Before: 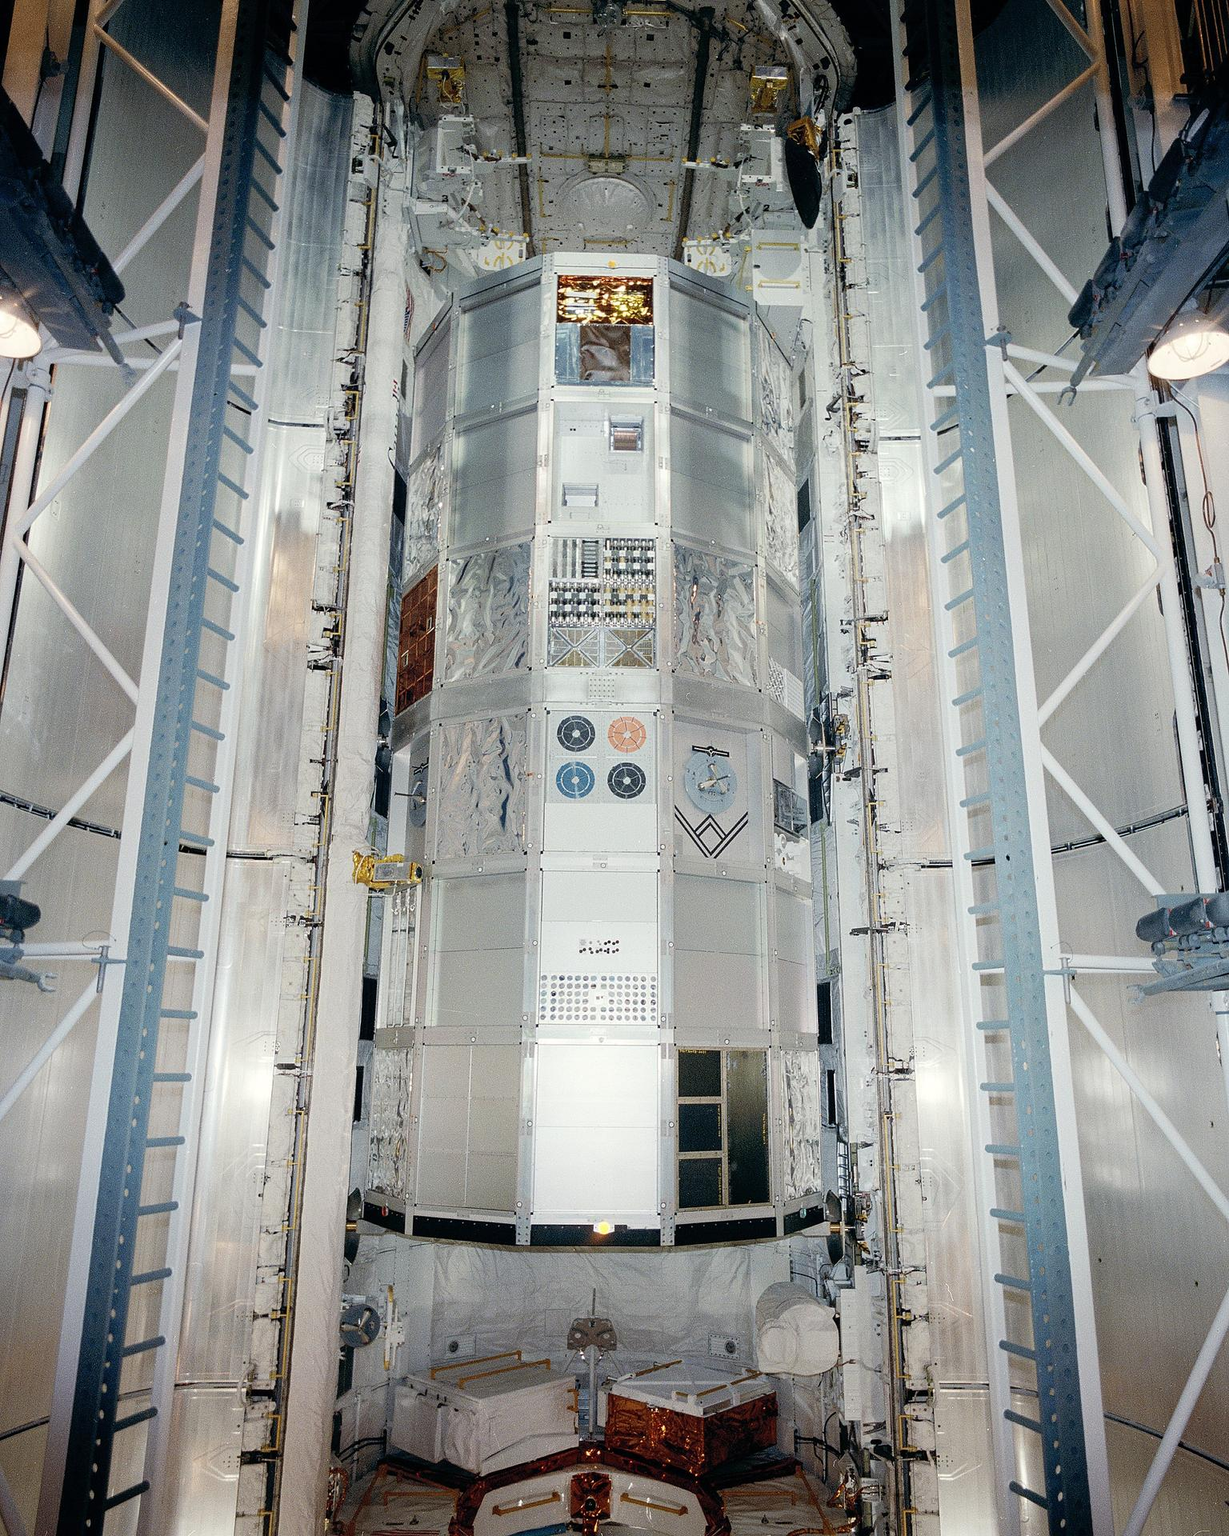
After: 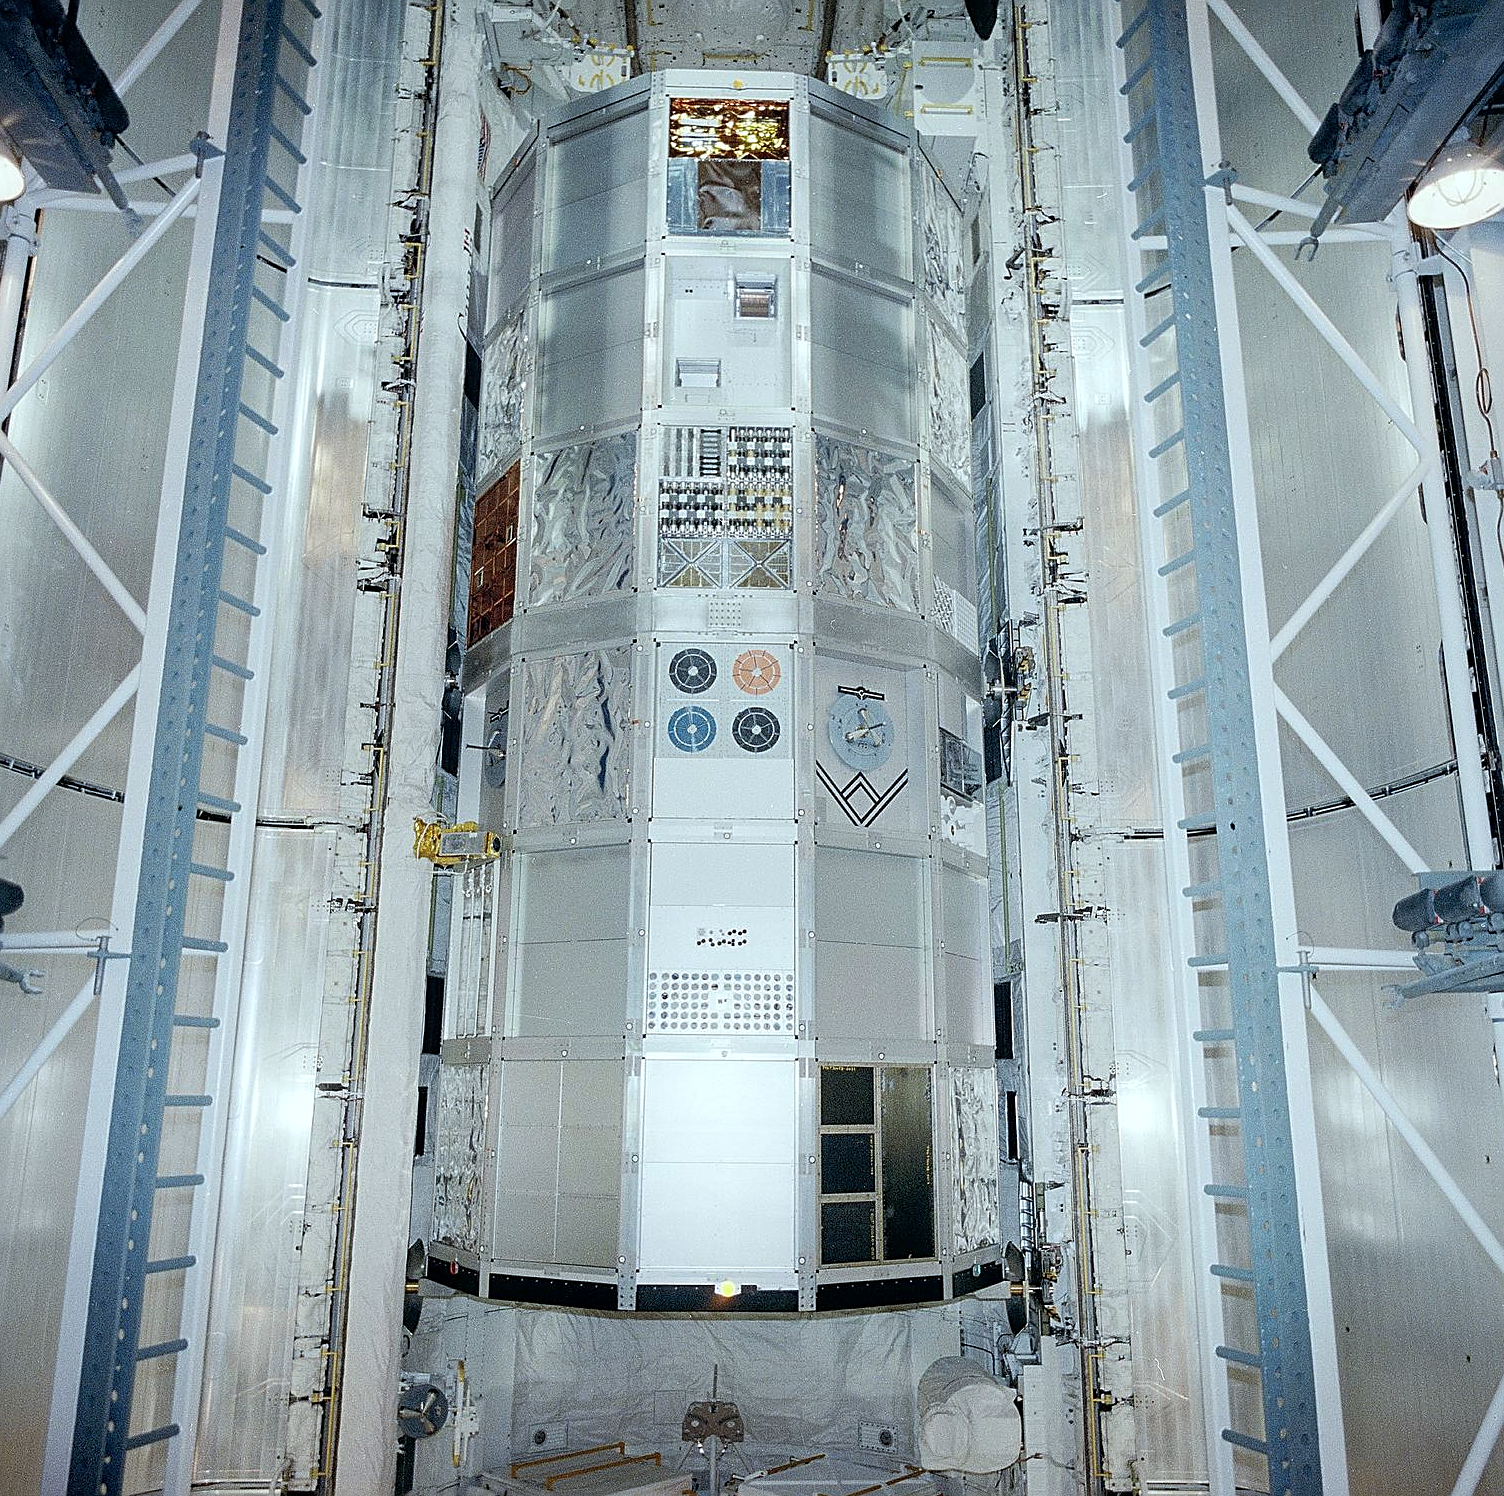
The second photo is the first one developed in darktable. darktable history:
sharpen: on, module defaults
crop and rotate: left 1.814%, top 12.818%, right 0.25%, bottom 9.225%
local contrast: highlights 100%, shadows 100%, detail 120%, midtone range 0.2
white balance: red 0.925, blue 1.046
